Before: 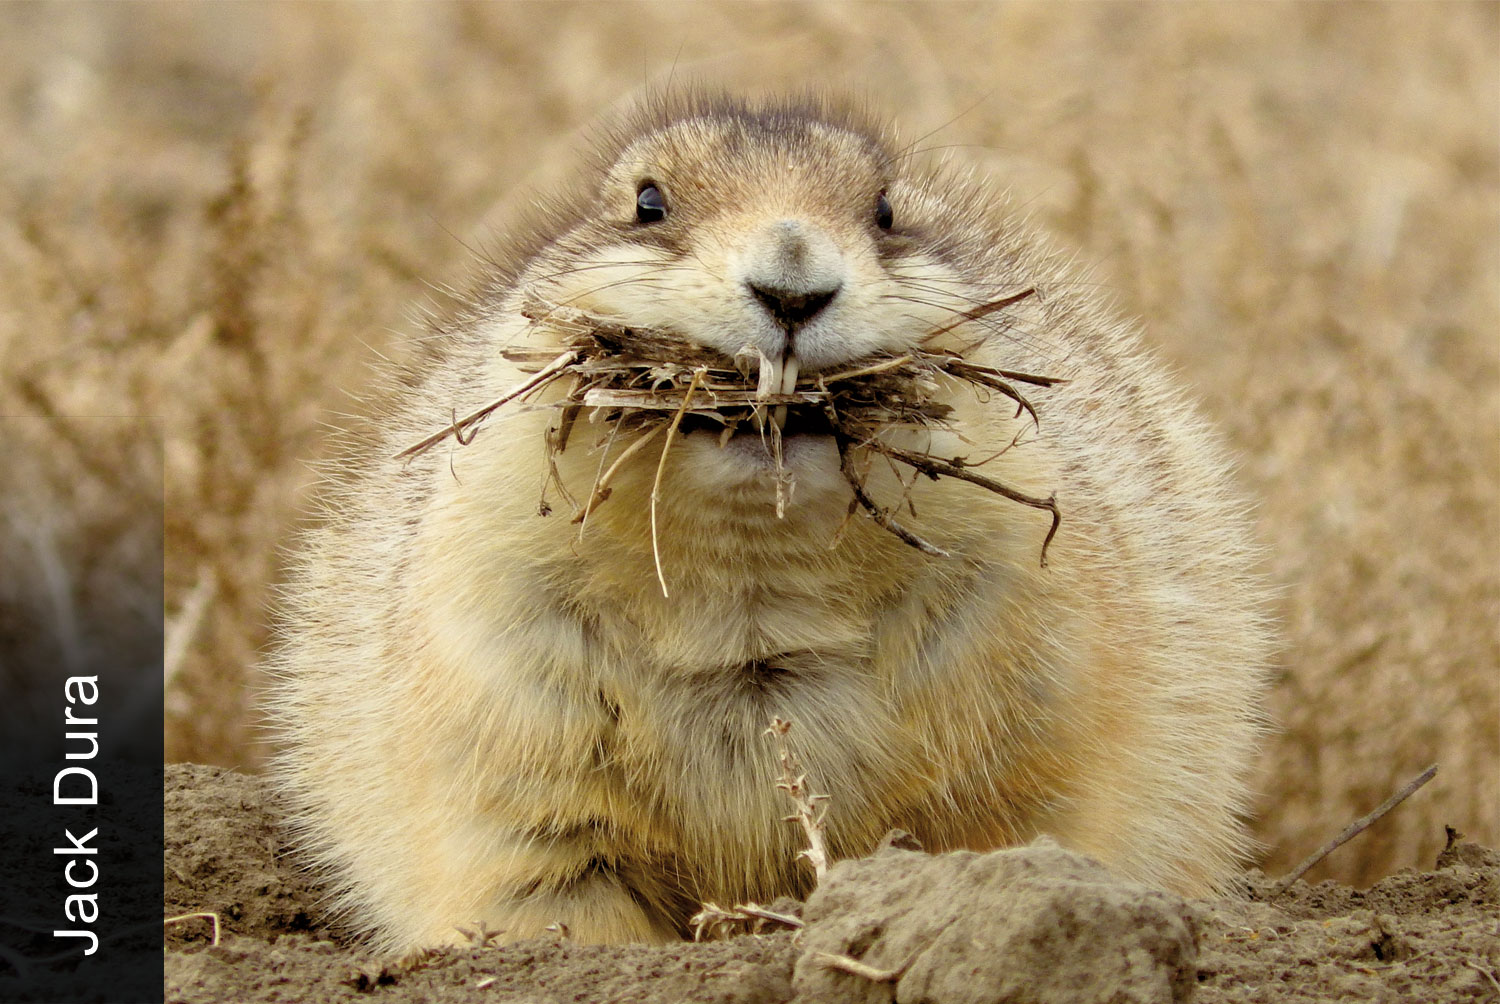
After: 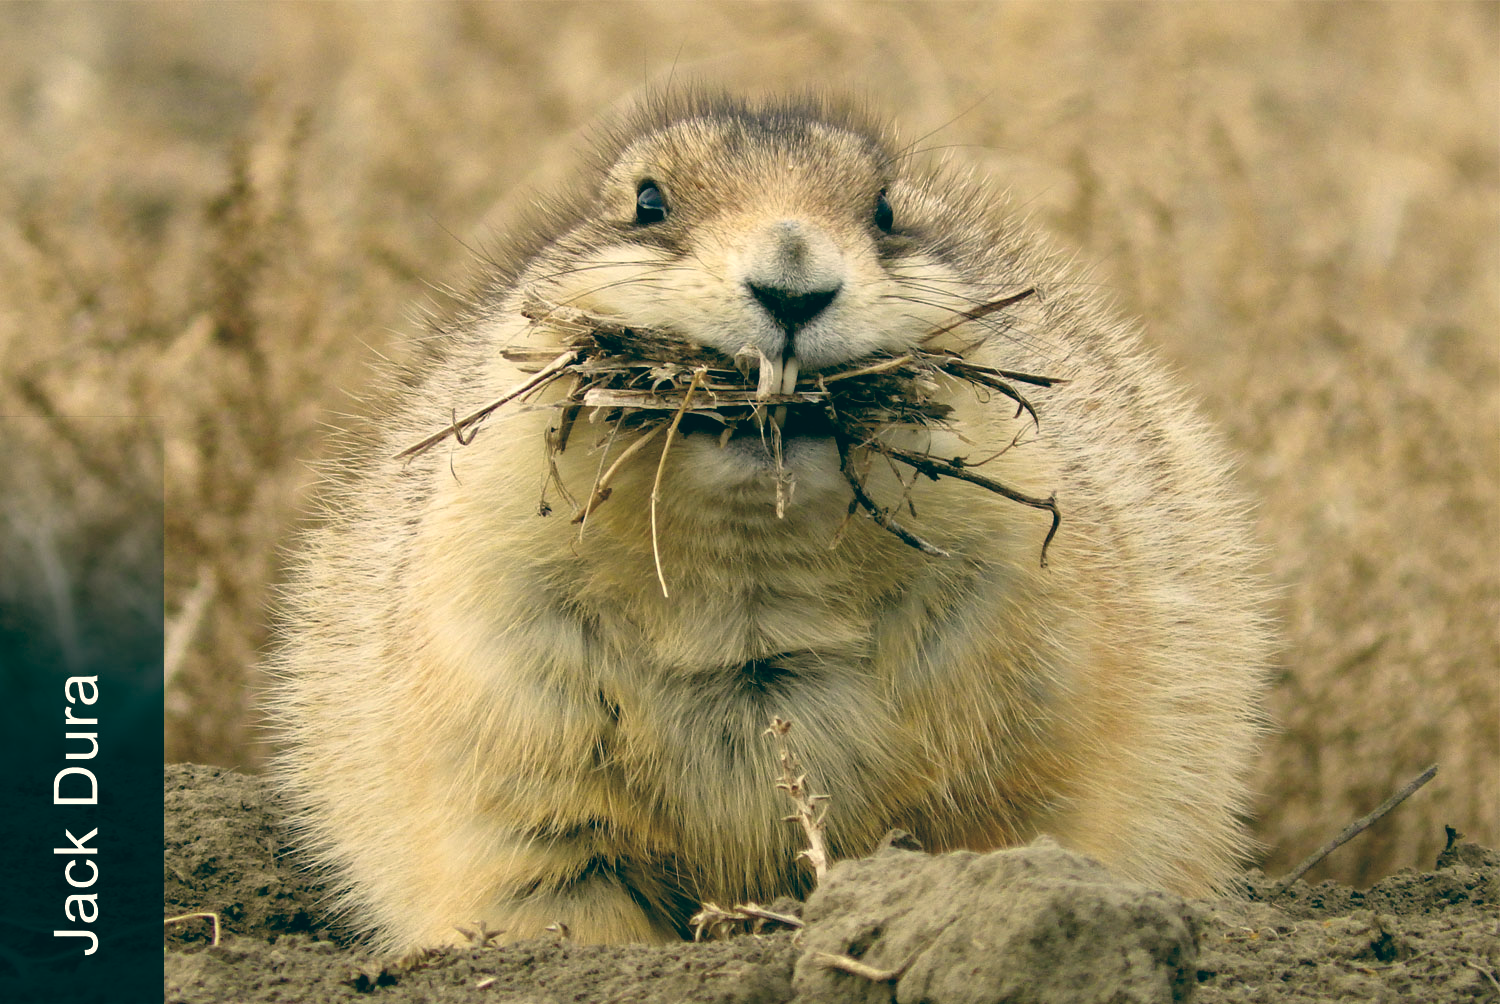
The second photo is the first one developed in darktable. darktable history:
color balance: lift [1.005, 0.99, 1.007, 1.01], gamma [1, 0.979, 1.011, 1.021], gain [0.923, 1.098, 1.025, 0.902], input saturation 90.45%, contrast 7.73%, output saturation 105.91%
rgb levels: preserve colors max RGB
